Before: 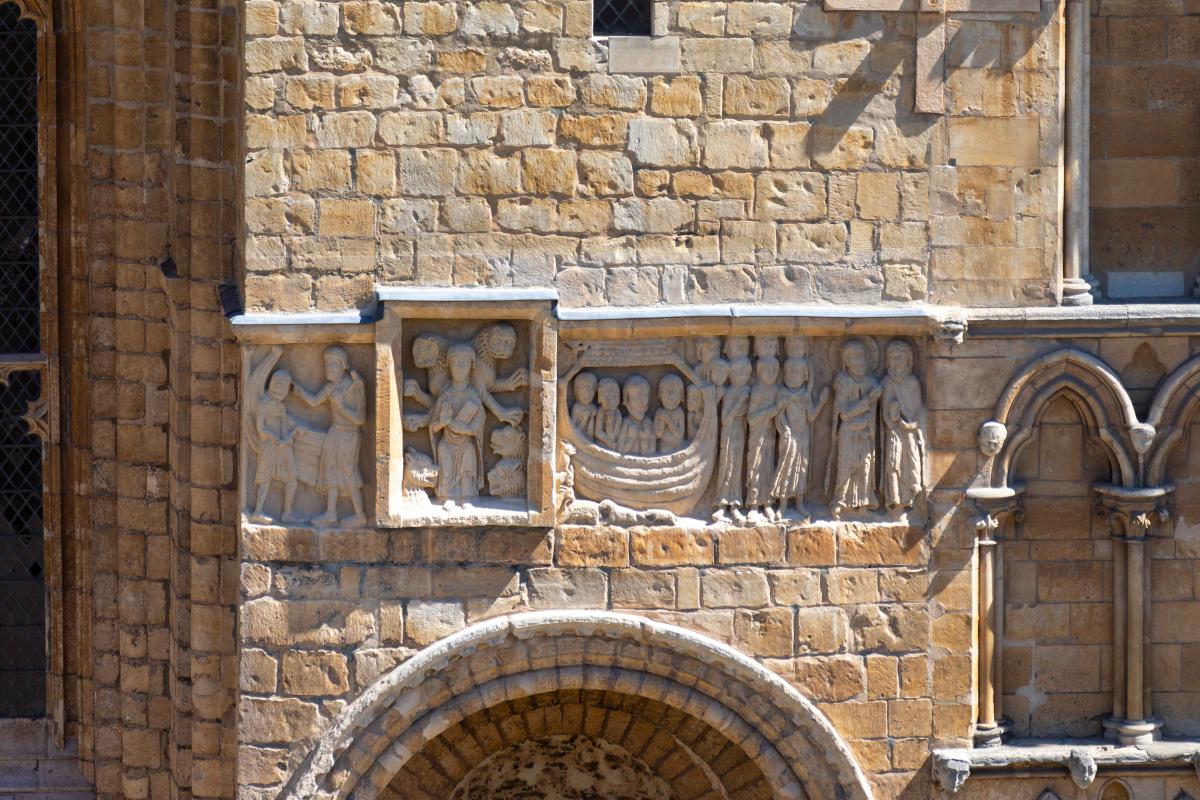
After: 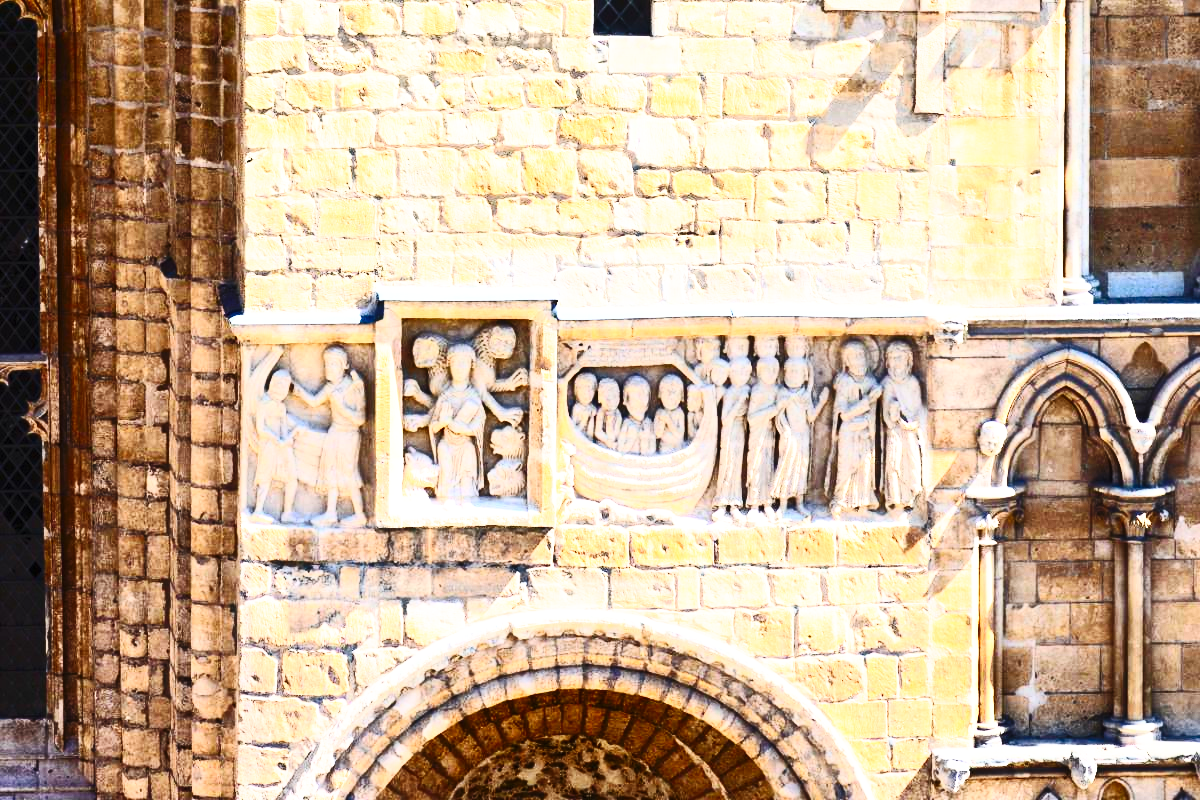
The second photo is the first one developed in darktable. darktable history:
base curve: curves: ch0 [(0, 0) (0.026, 0.03) (0.109, 0.232) (0.351, 0.748) (0.669, 0.968) (1, 1)], preserve colors none
contrast brightness saturation: contrast 0.62, brightness 0.34, saturation 0.14
